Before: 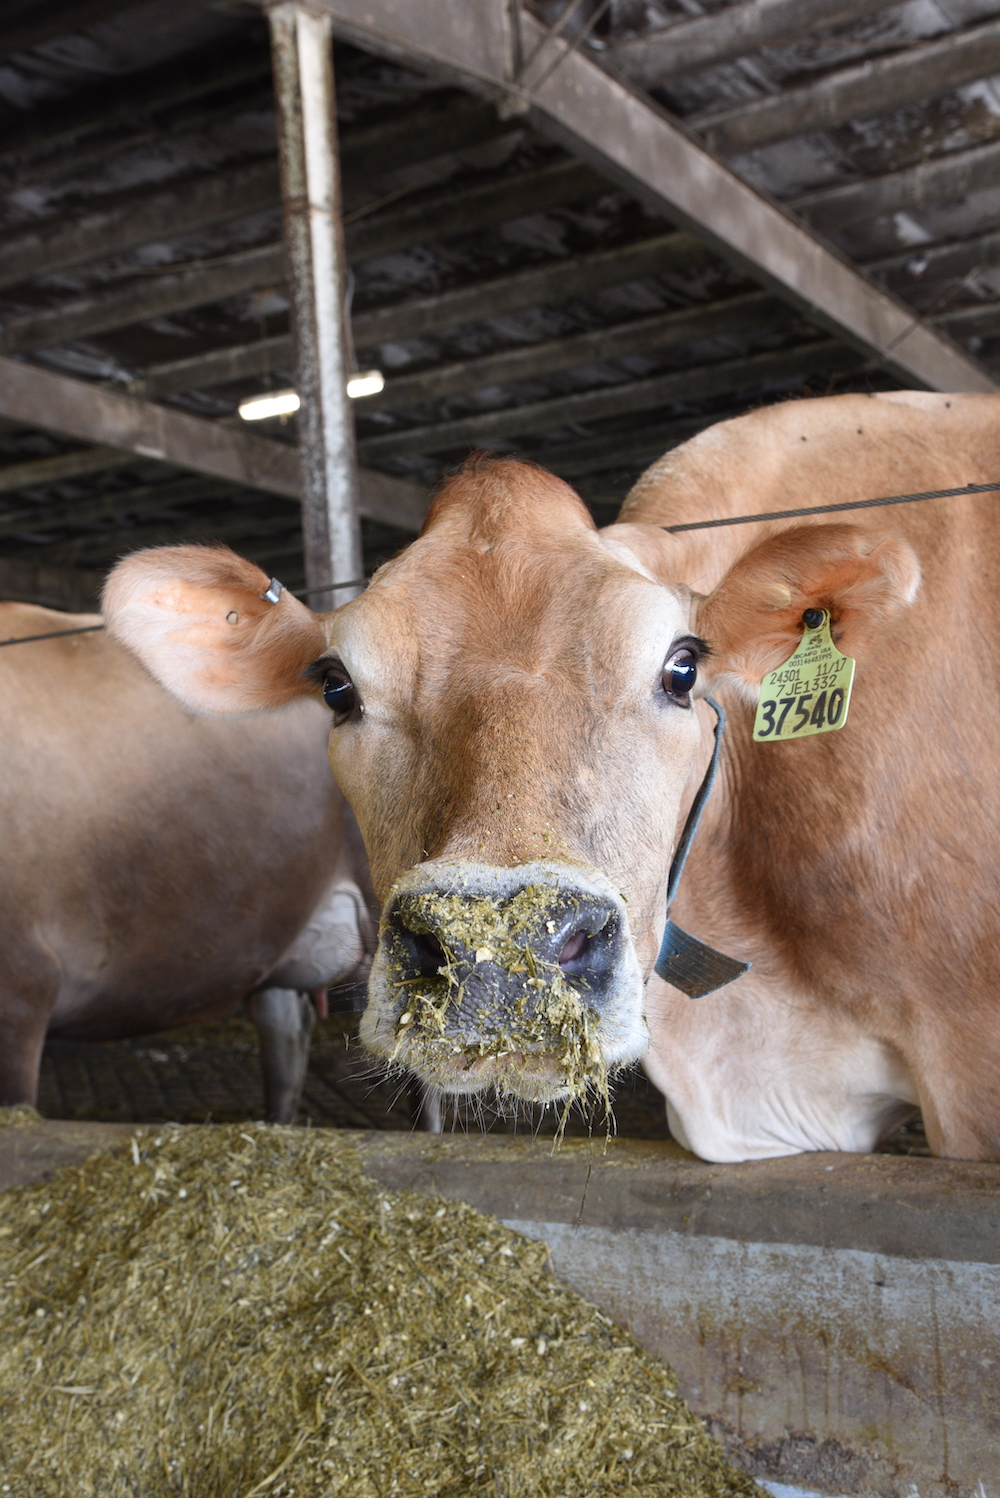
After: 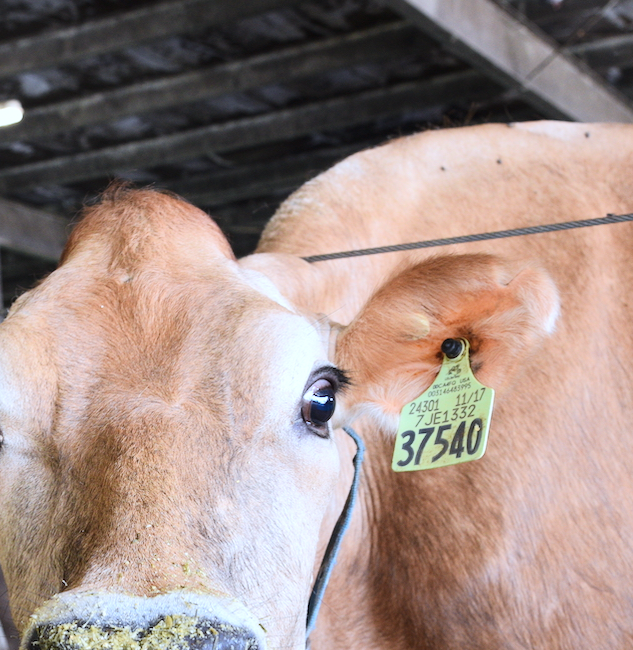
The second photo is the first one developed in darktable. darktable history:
crop: left 36.135%, top 18.044%, right 0.563%, bottom 38.537%
exposure: exposure 0.611 EV, compensate highlight preservation false
tone curve: curves: ch0 [(0, 0) (0.091, 0.066) (0.184, 0.16) (0.491, 0.519) (0.748, 0.765) (1, 0.919)]; ch1 [(0, 0) (0.179, 0.173) (0.322, 0.32) (0.424, 0.424) (0.502, 0.5) (0.56, 0.575) (0.631, 0.675) (0.777, 0.806) (1, 1)]; ch2 [(0, 0) (0.434, 0.447) (0.497, 0.498) (0.539, 0.566) (0.676, 0.691) (1, 1)], color space Lab, linked channels, preserve colors none
color calibration: illuminant as shot in camera, x 0.369, y 0.376, temperature 4328.86 K
